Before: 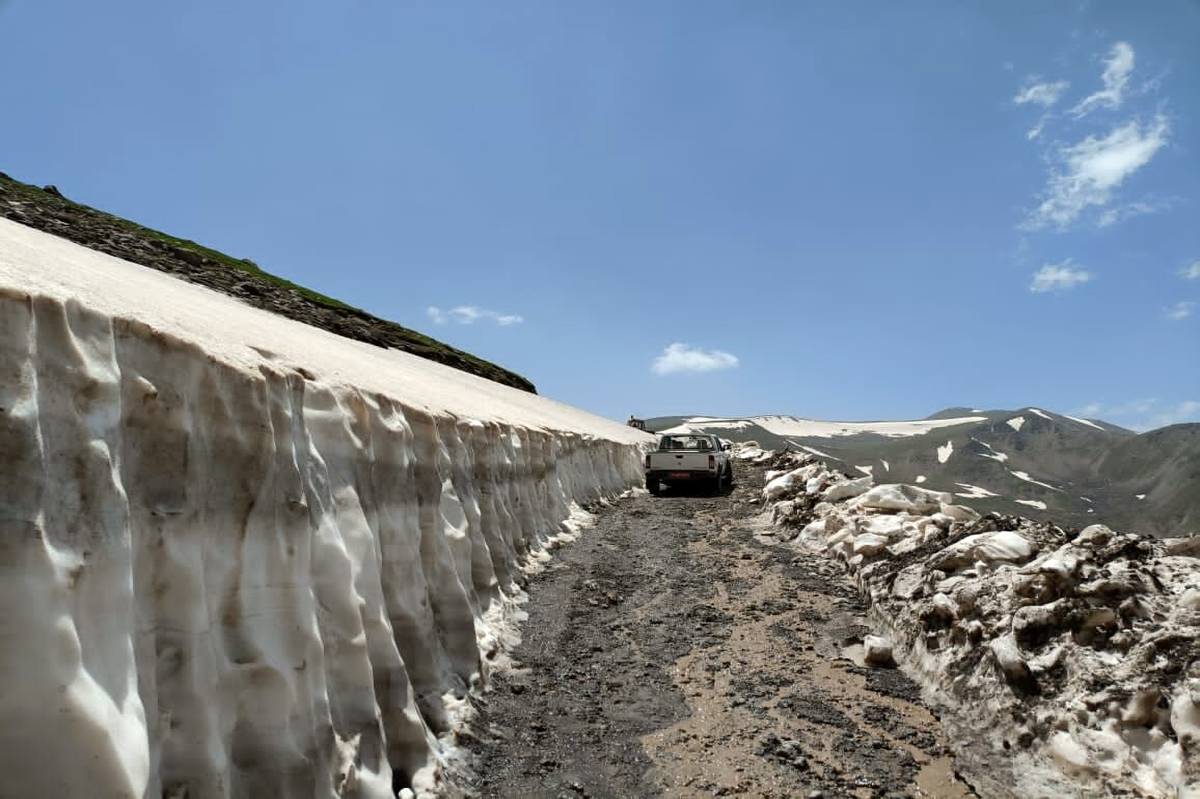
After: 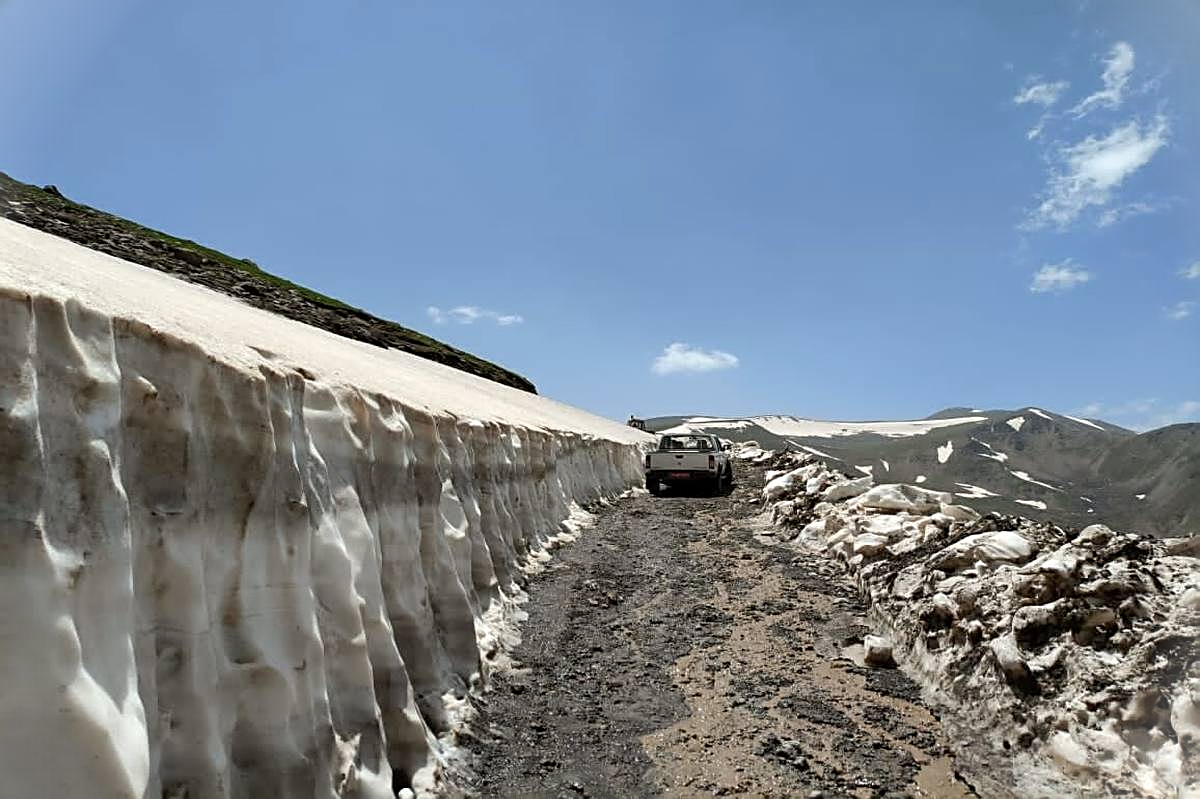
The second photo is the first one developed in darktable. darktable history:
sharpen: on, module defaults
color correction: saturation 0.99
vignetting: fall-off start 100%, brightness 0.3, saturation 0
